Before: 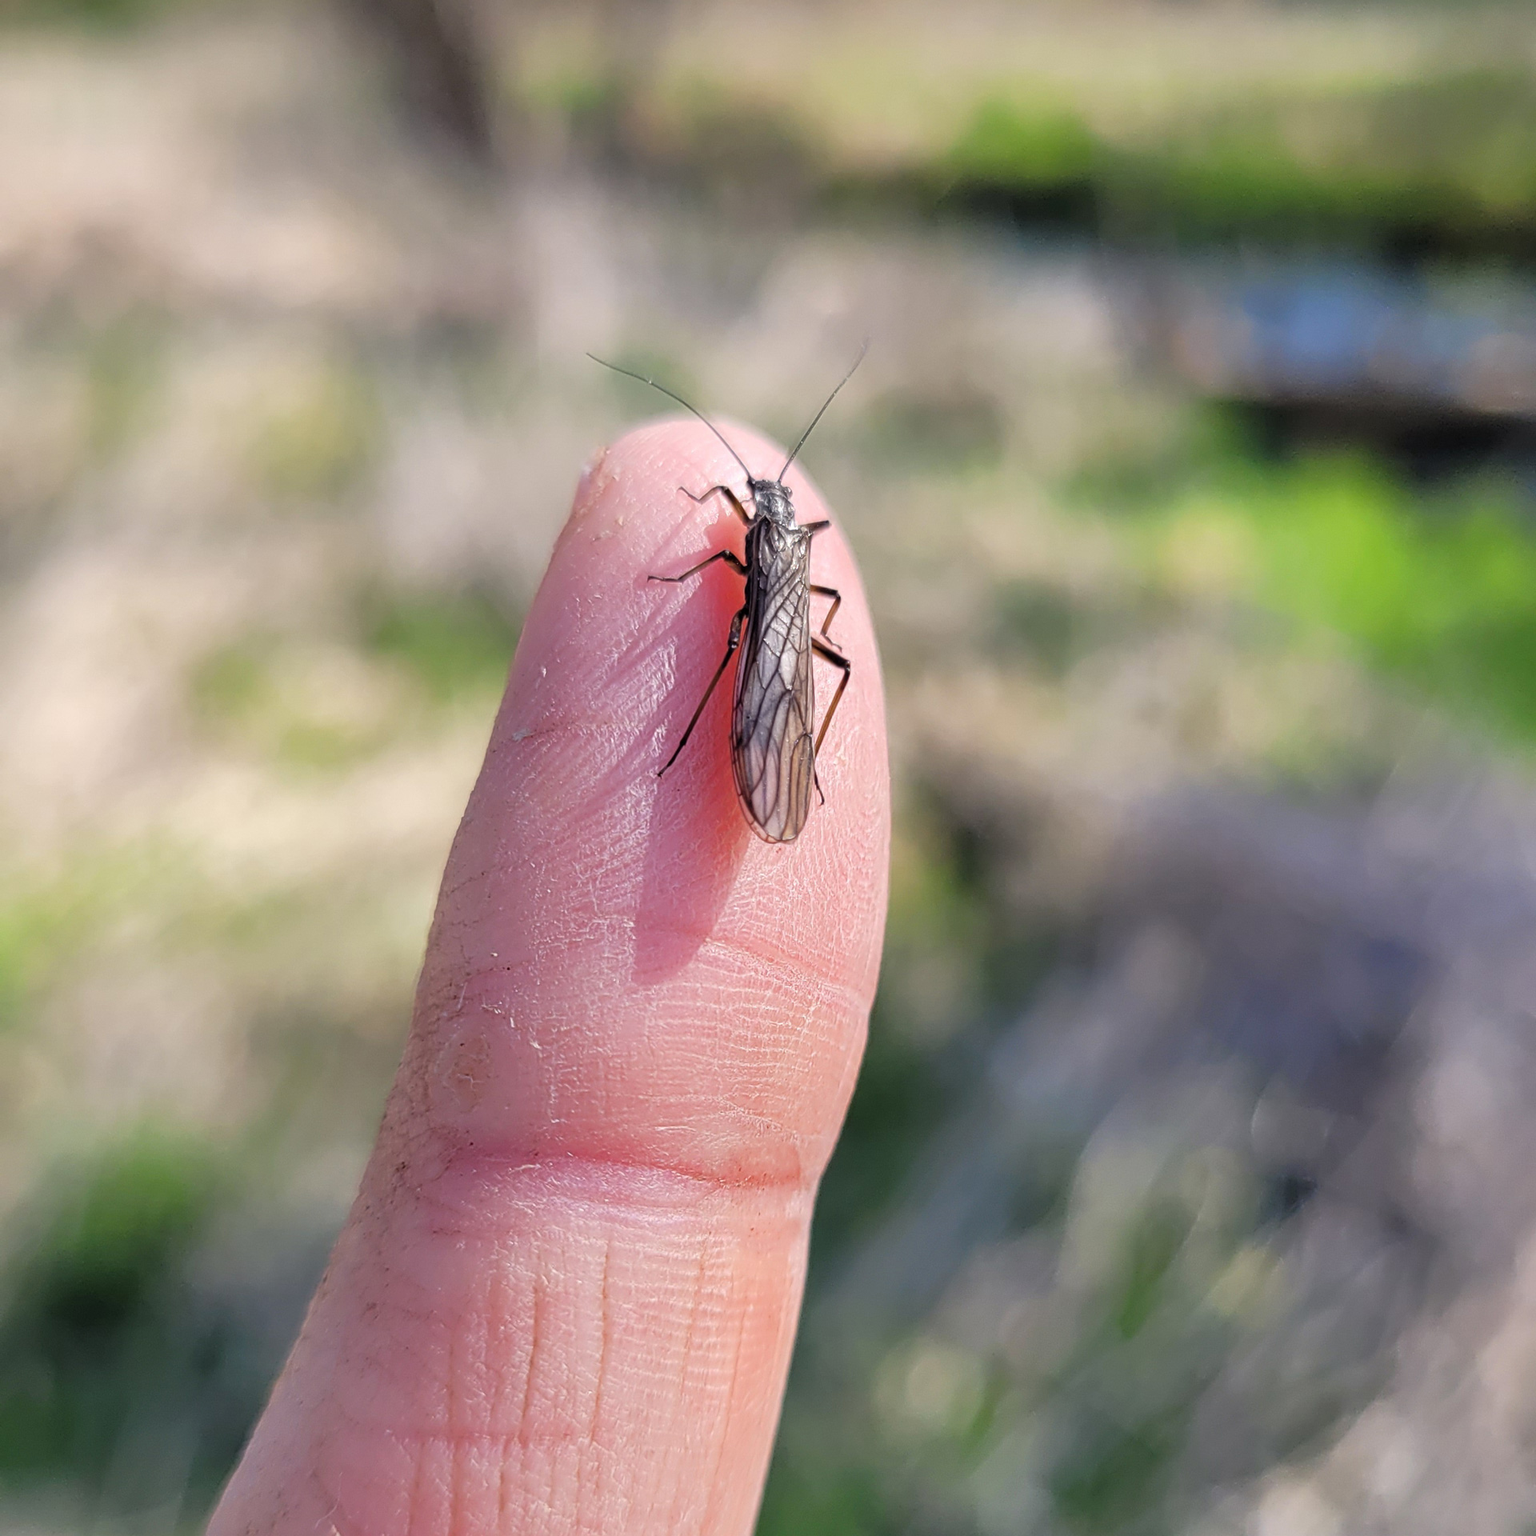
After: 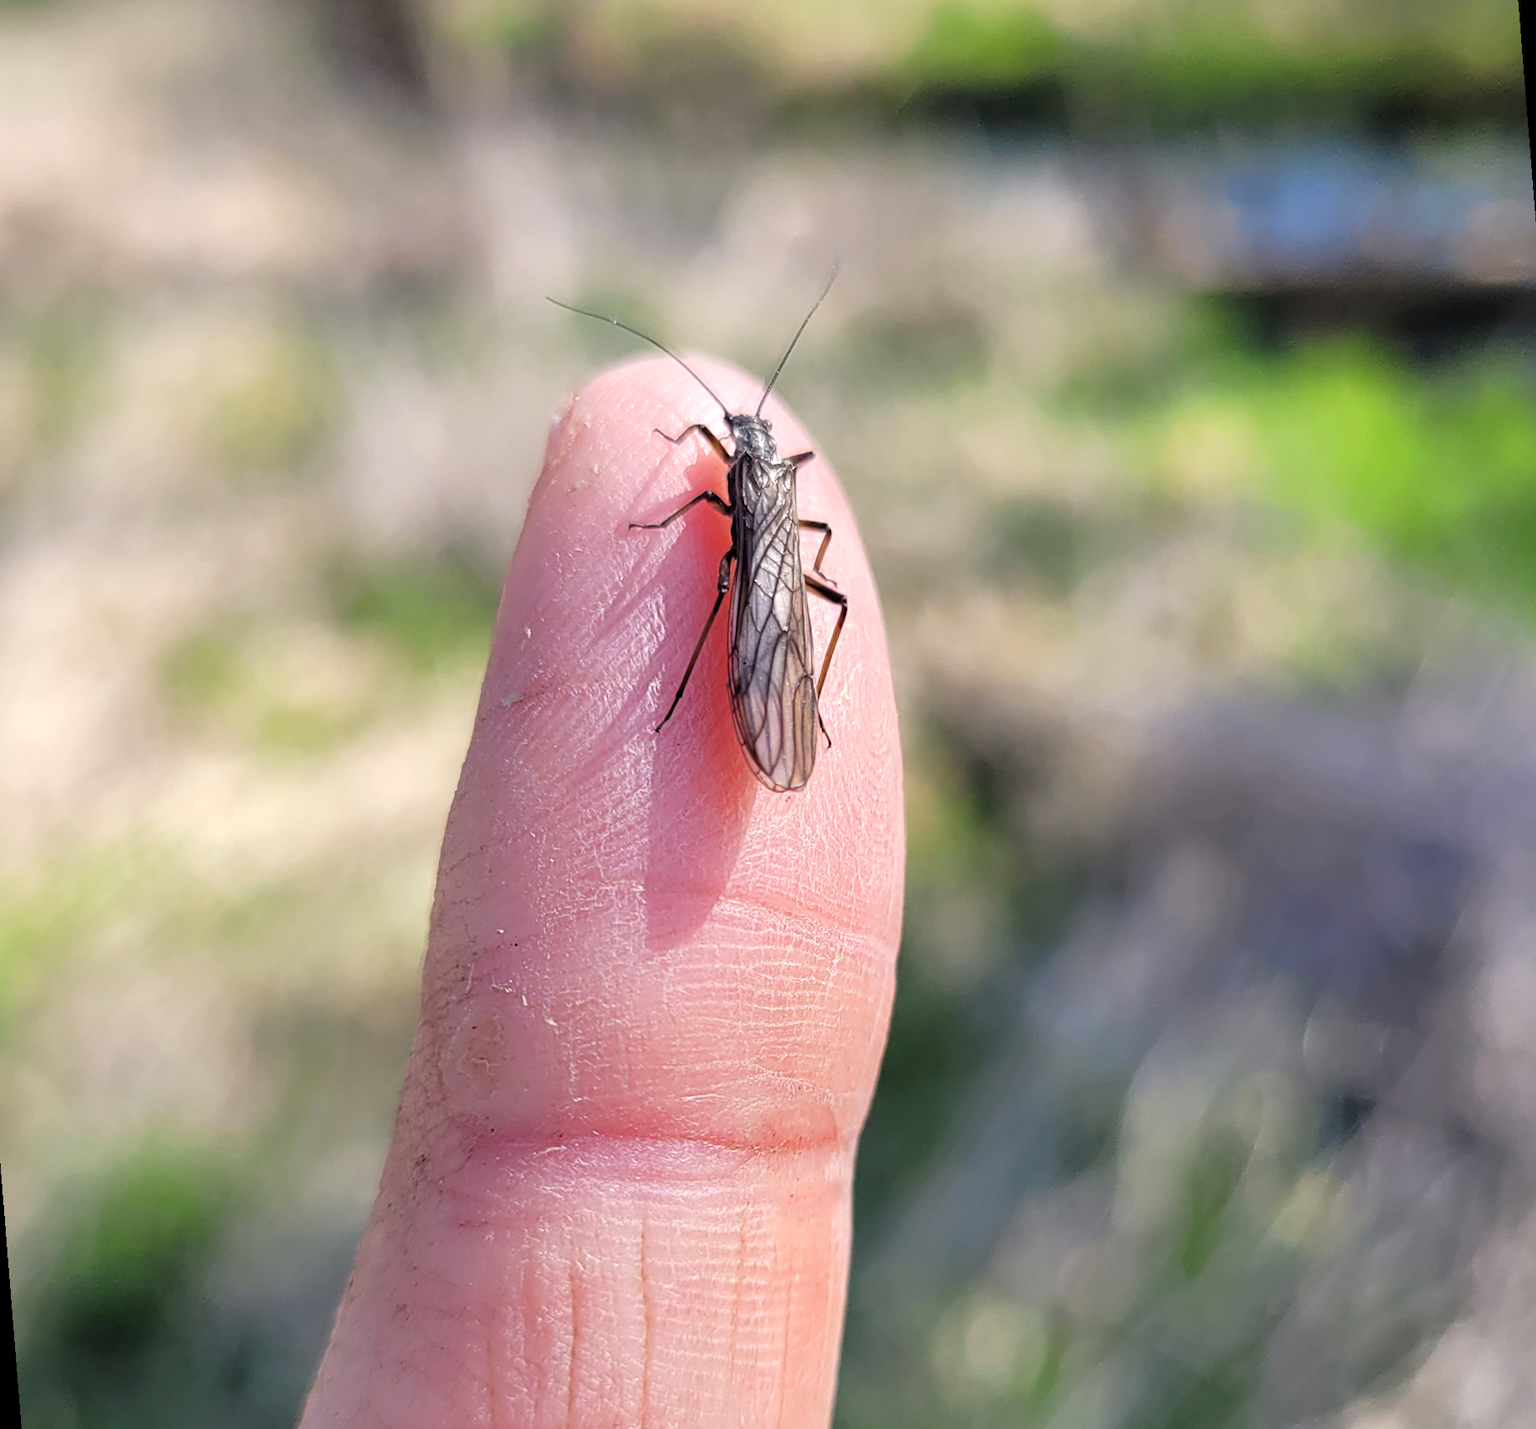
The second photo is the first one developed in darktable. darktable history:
rotate and perspective: rotation -4.57°, crop left 0.054, crop right 0.944, crop top 0.087, crop bottom 0.914
exposure: exposure 0.207 EV, compensate highlight preservation false
